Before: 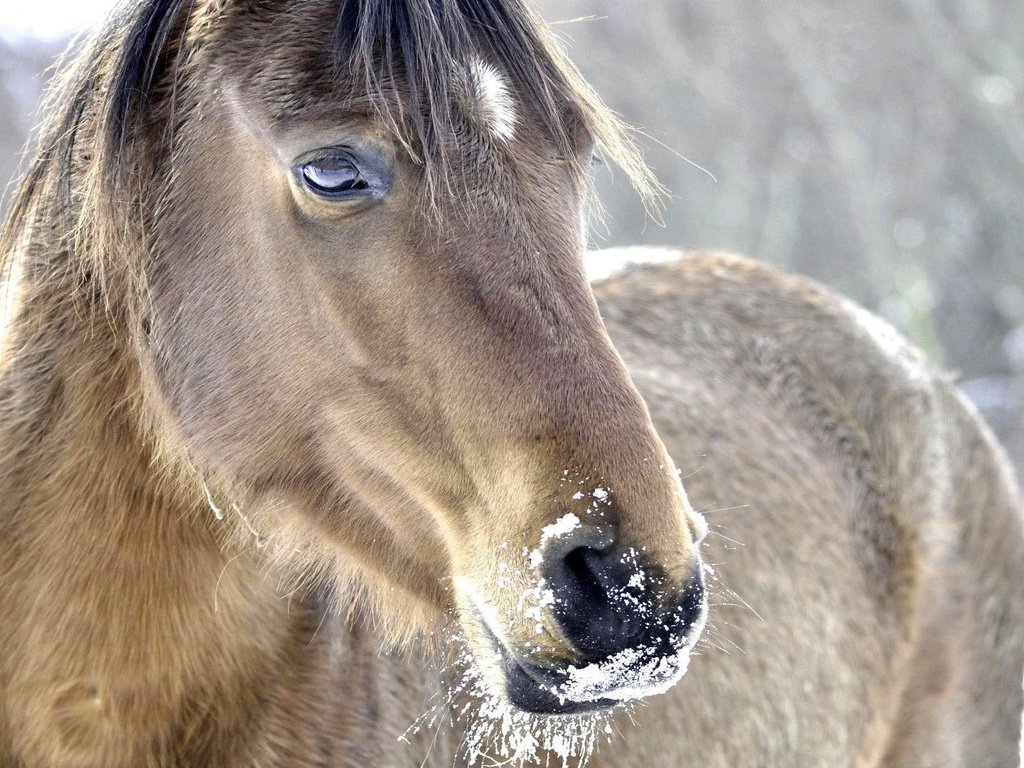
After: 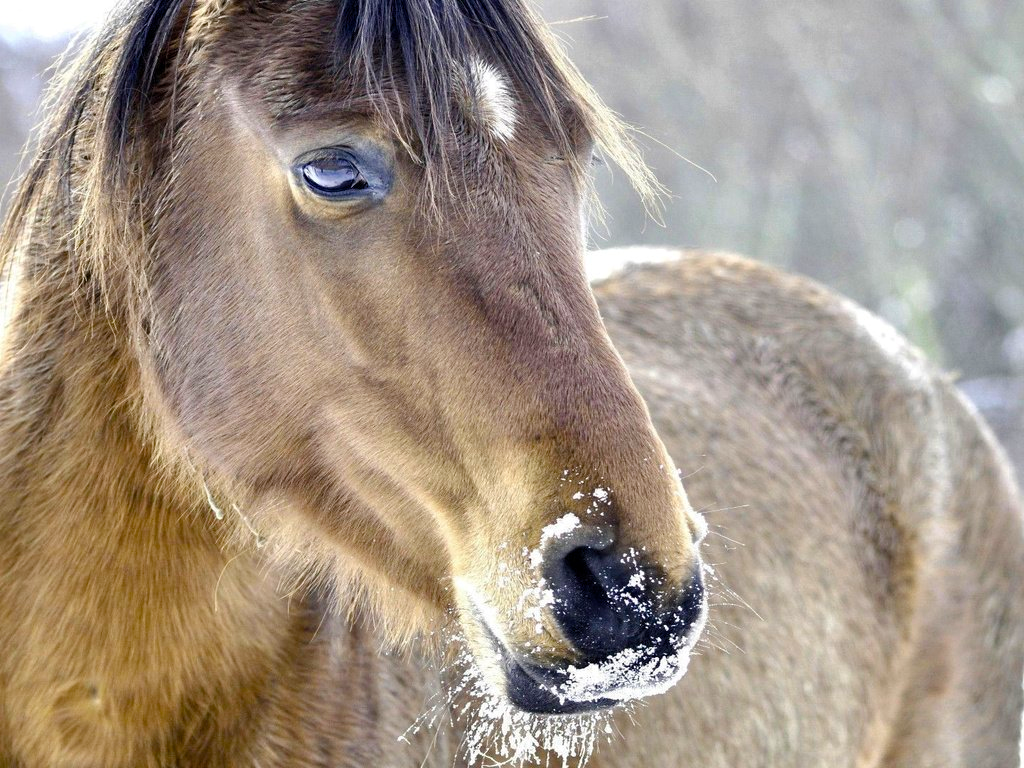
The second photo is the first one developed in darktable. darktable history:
color balance rgb: shadows lift › luminance -20.032%, perceptual saturation grading › global saturation 13.698%, perceptual saturation grading › highlights -25.357%, perceptual saturation grading › shadows 24.499%, global vibrance 40.883%
tone equalizer: edges refinement/feathering 500, mask exposure compensation -1.57 EV, preserve details no
